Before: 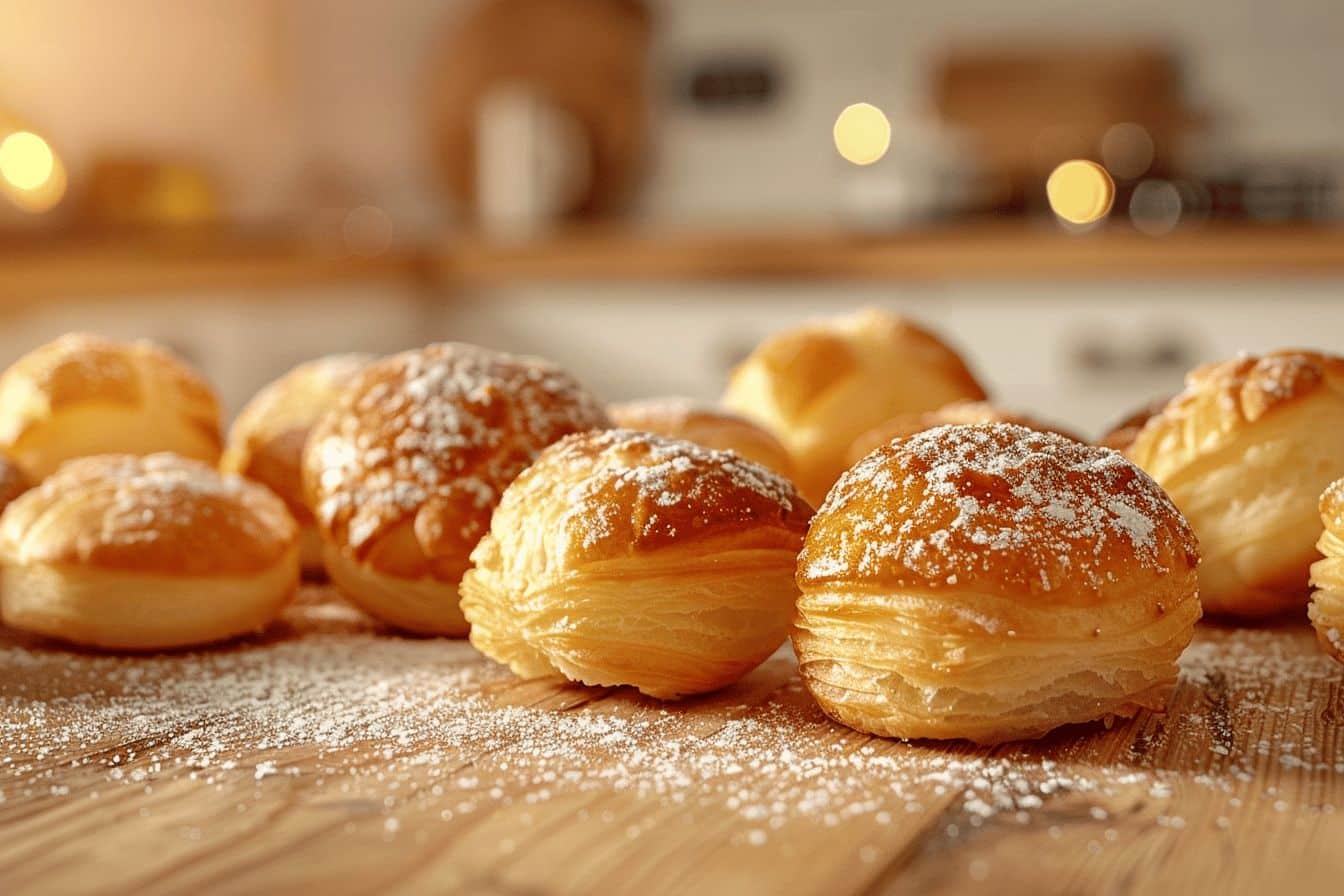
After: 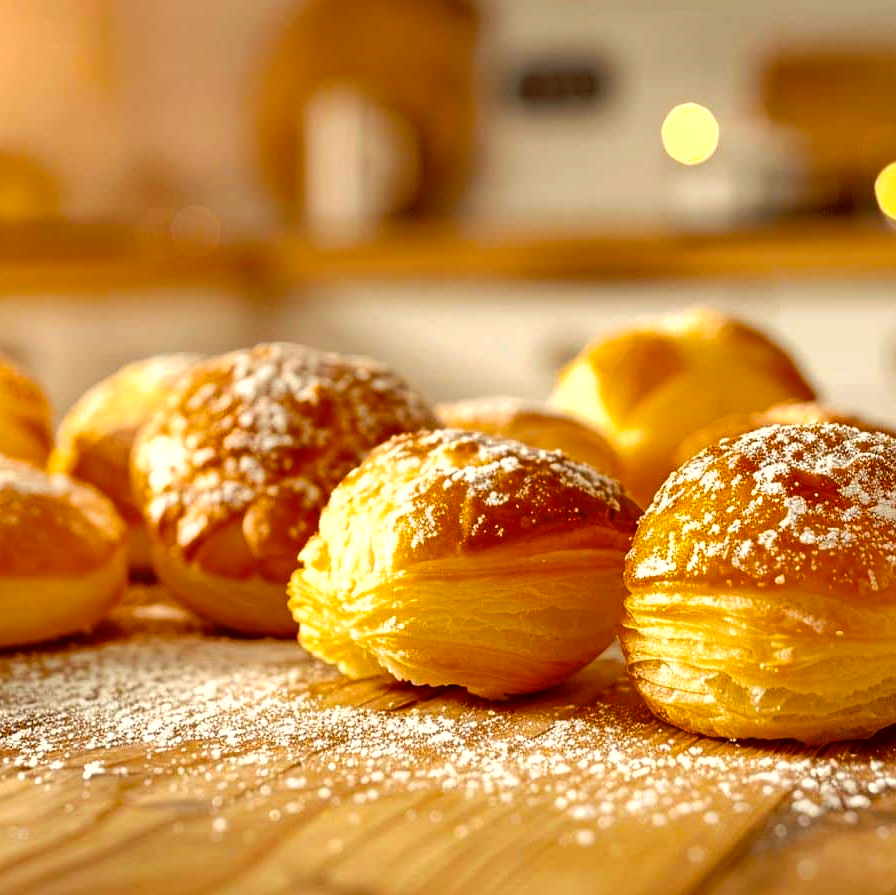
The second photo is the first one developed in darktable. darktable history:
color balance rgb: linear chroma grading › mid-tones 8.067%, perceptual saturation grading › global saturation 30.352%, global vibrance 14.41%
crop and rotate: left 12.81%, right 20.477%
levels: white 99.97%
shadows and highlights: shadows 60.97, soften with gaussian
tone equalizer: -8 EV -0.41 EV, -7 EV -0.393 EV, -6 EV -0.369 EV, -5 EV -0.218 EV, -3 EV 0.191 EV, -2 EV 0.338 EV, -1 EV 0.368 EV, +0 EV 0.435 EV
